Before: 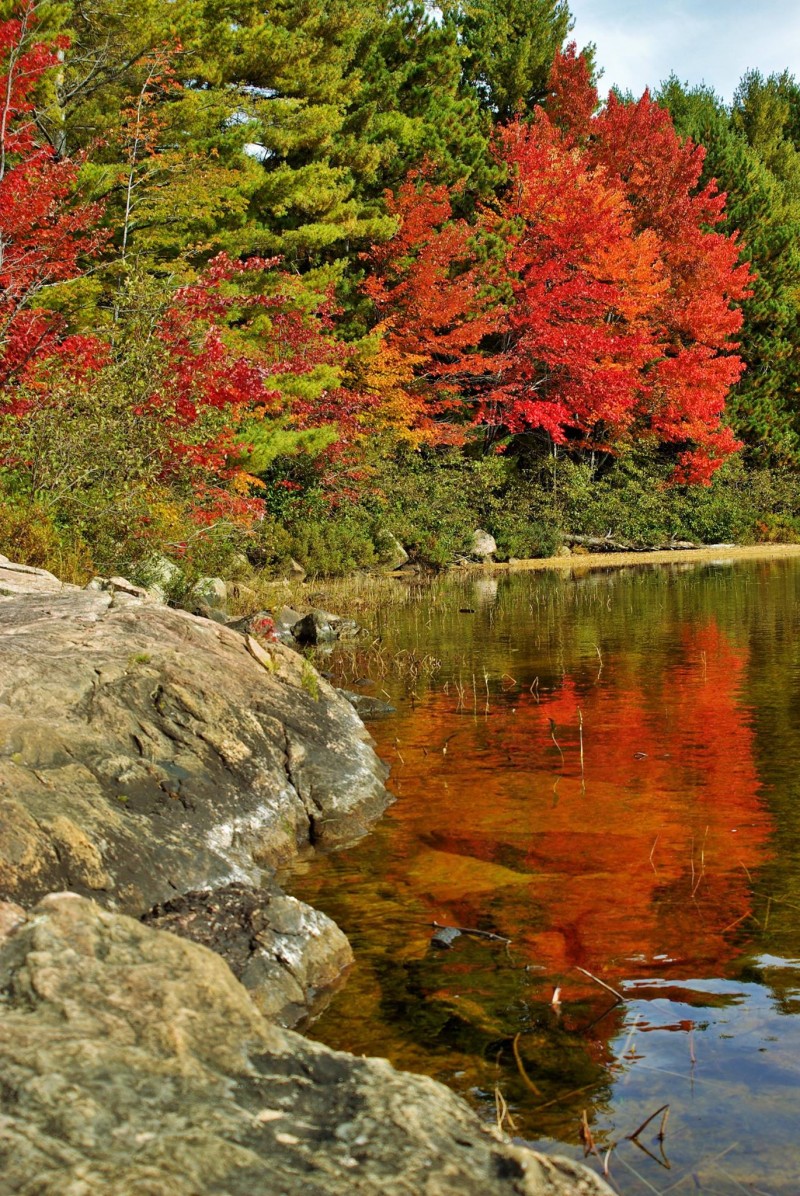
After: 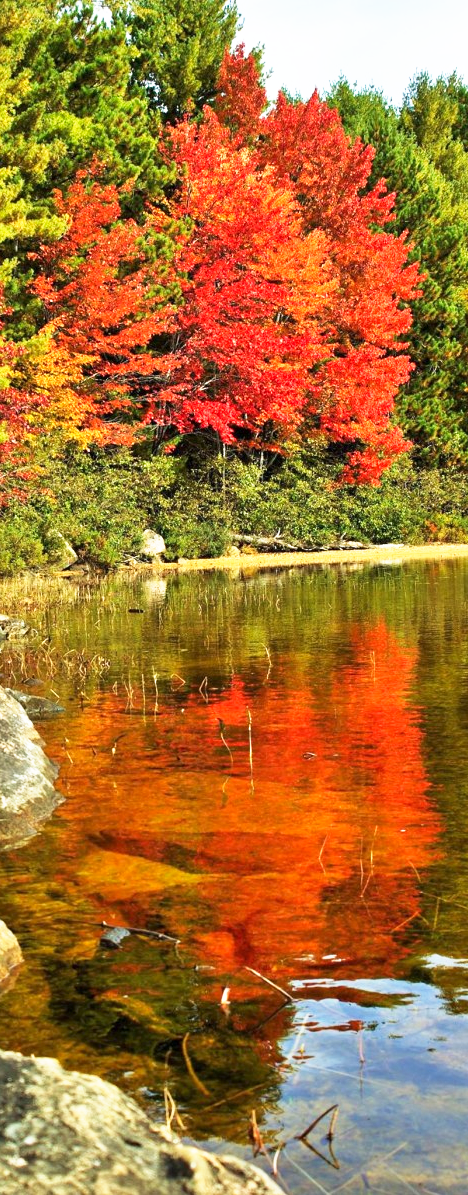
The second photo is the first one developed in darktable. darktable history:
crop: left 41.402%
base curve: curves: ch0 [(0, 0) (0.495, 0.917) (1, 1)], preserve colors none
